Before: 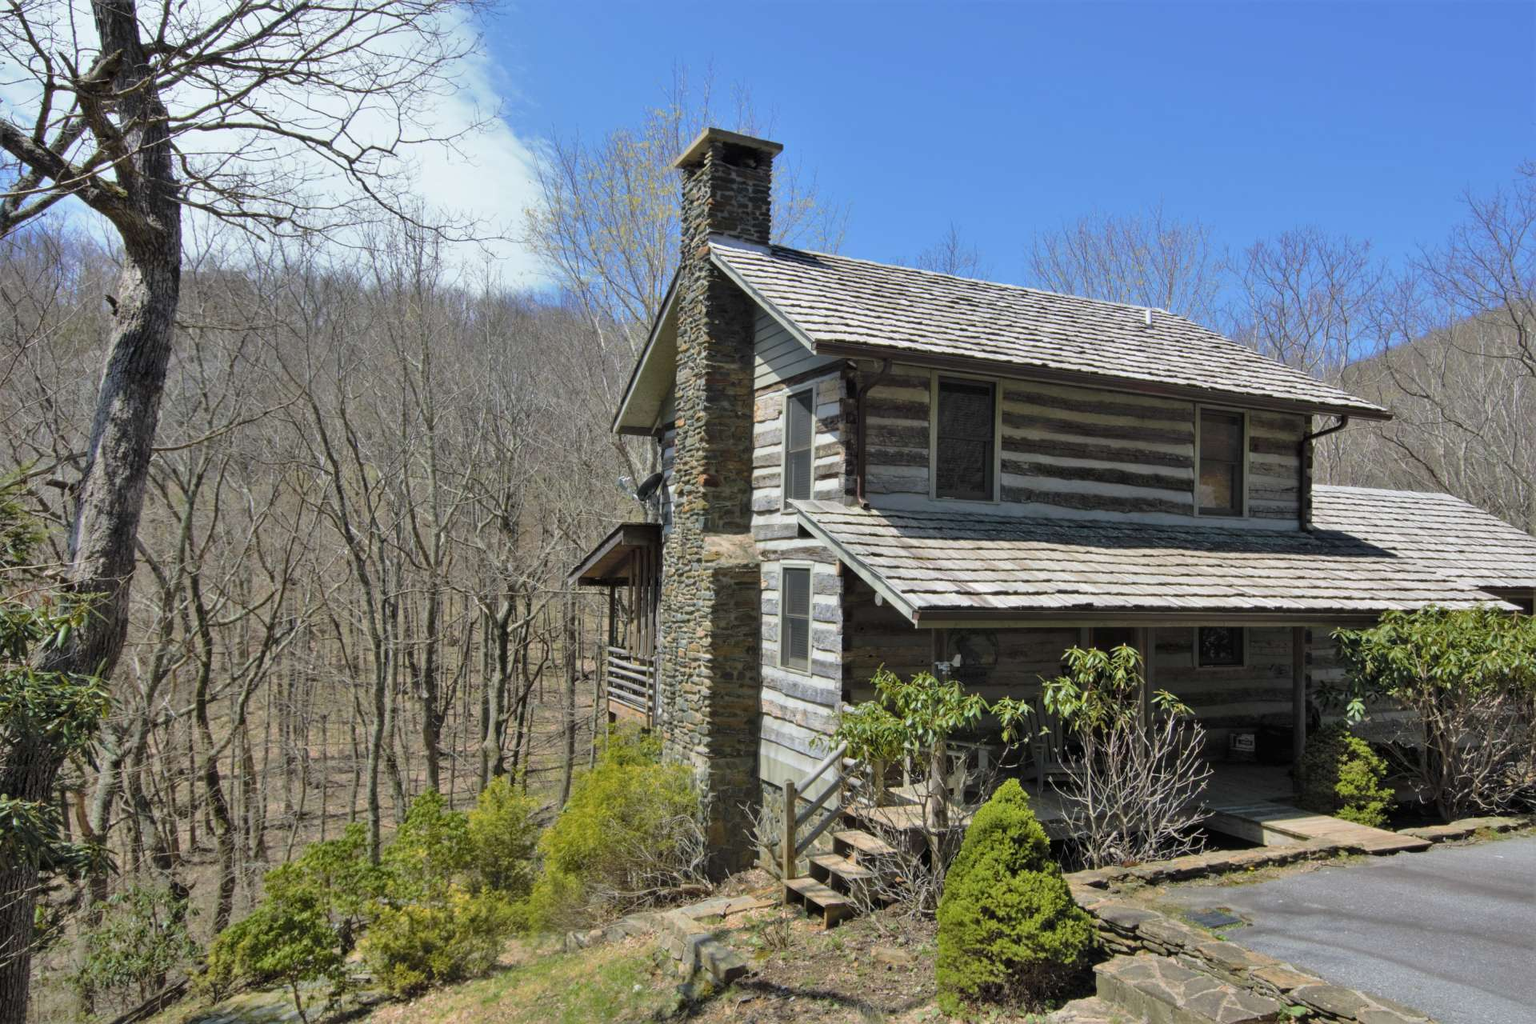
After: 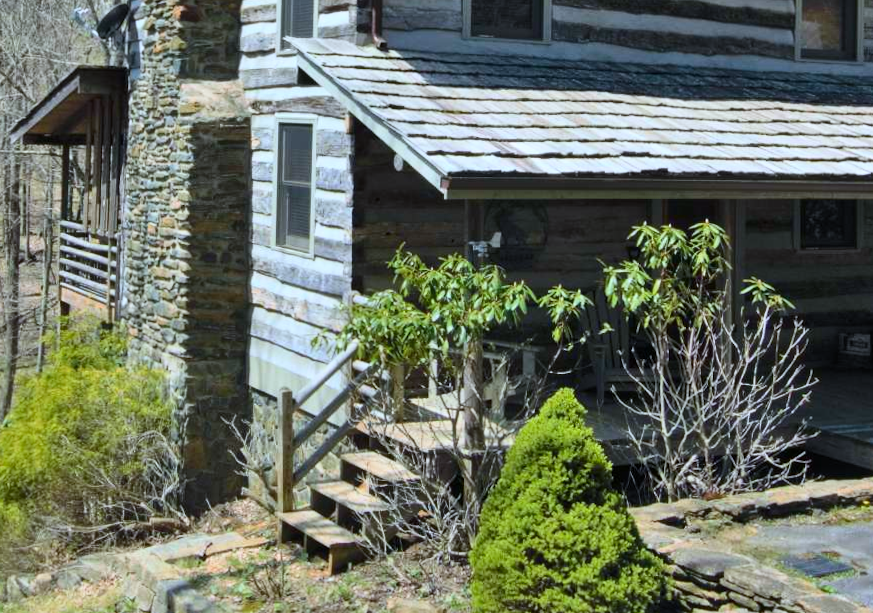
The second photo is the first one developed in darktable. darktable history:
rotate and perspective: rotation 0.192°, lens shift (horizontal) -0.015, crop left 0.005, crop right 0.996, crop top 0.006, crop bottom 0.99
crop: left 35.976%, top 45.819%, right 18.162%, bottom 5.807%
color calibration: illuminant custom, x 0.368, y 0.373, temperature 4330.32 K
contrast brightness saturation: contrast 0.23, brightness 0.1, saturation 0.29
